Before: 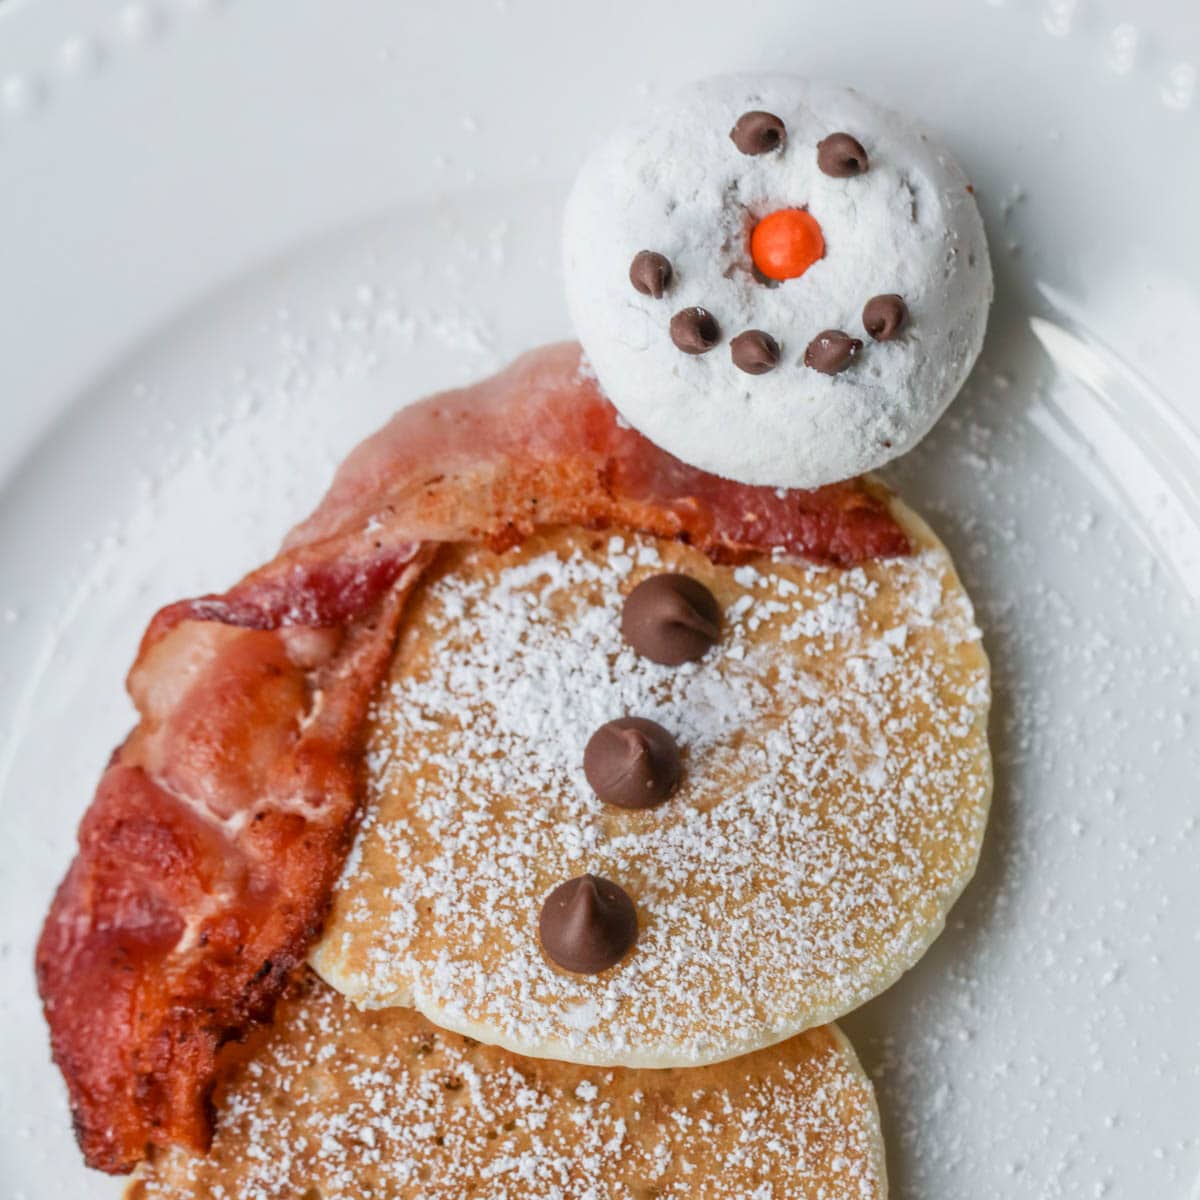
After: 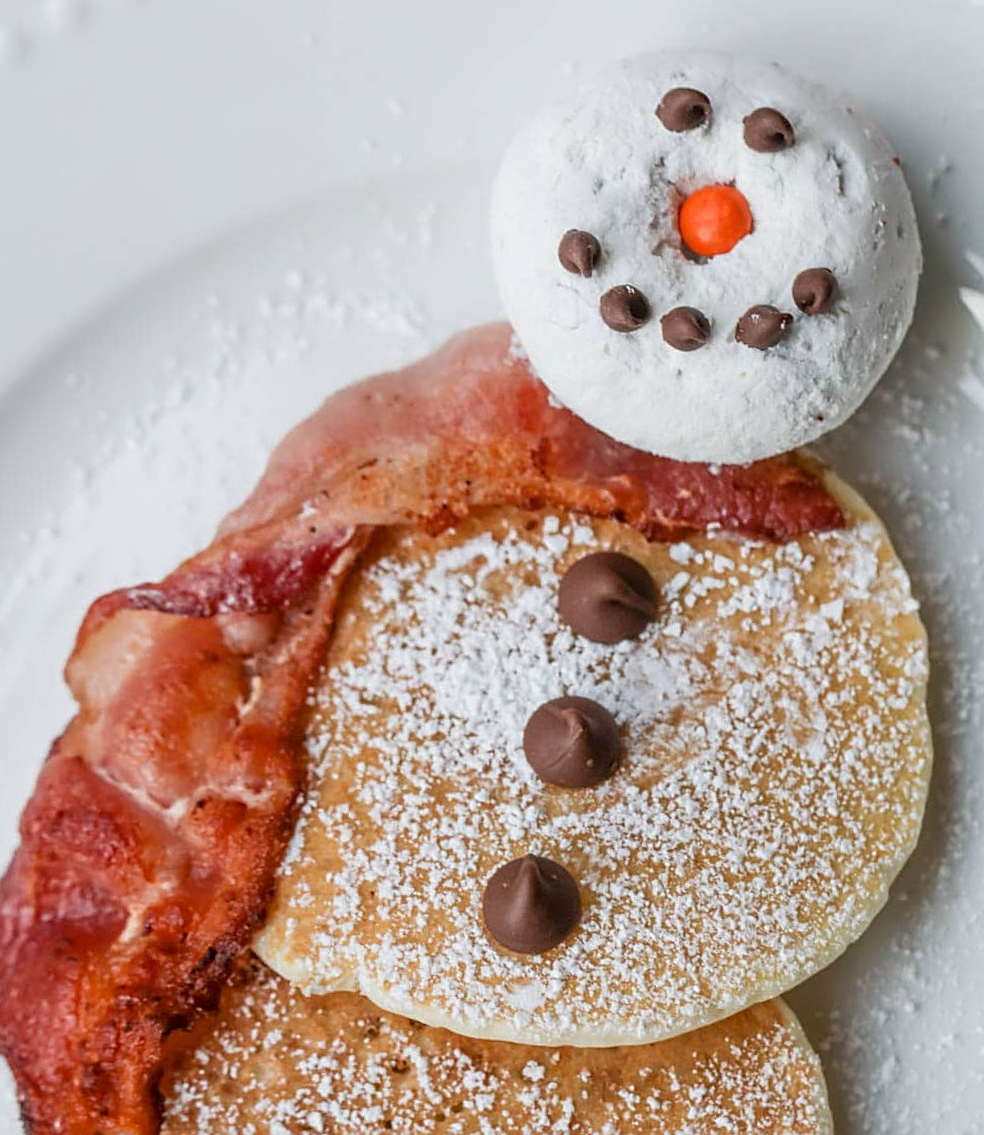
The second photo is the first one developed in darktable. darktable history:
sharpen: amount 0.49
crop and rotate: angle 1.27°, left 4.391%, top 0.648%, right 11.731%, bottom 2.666%
